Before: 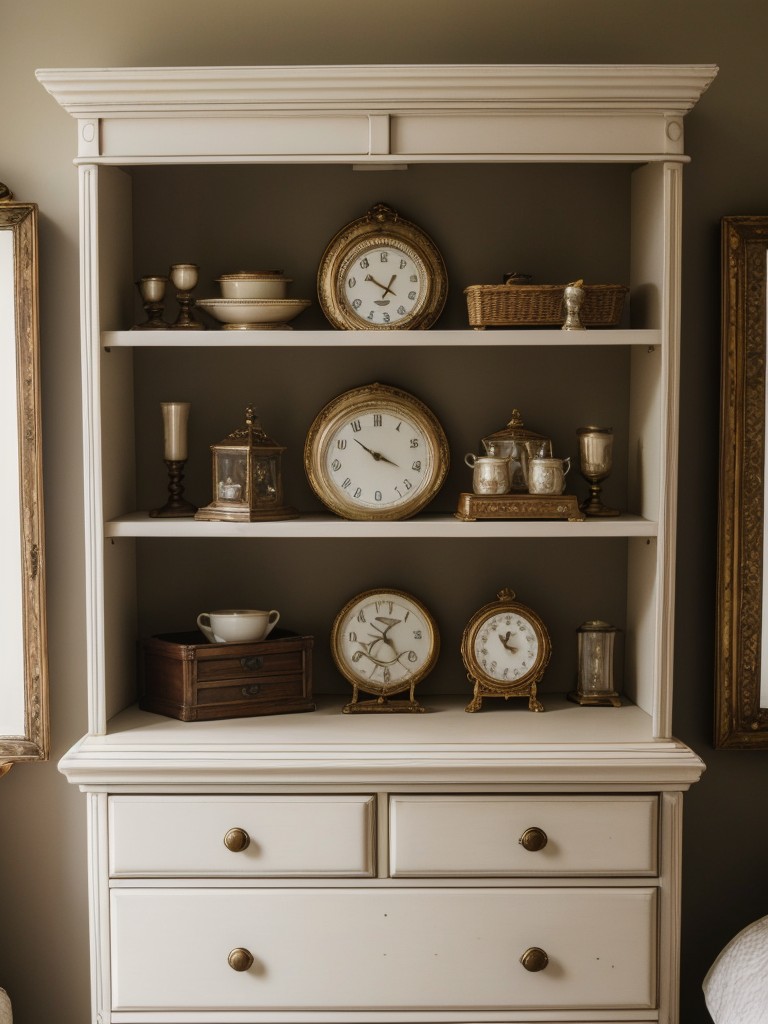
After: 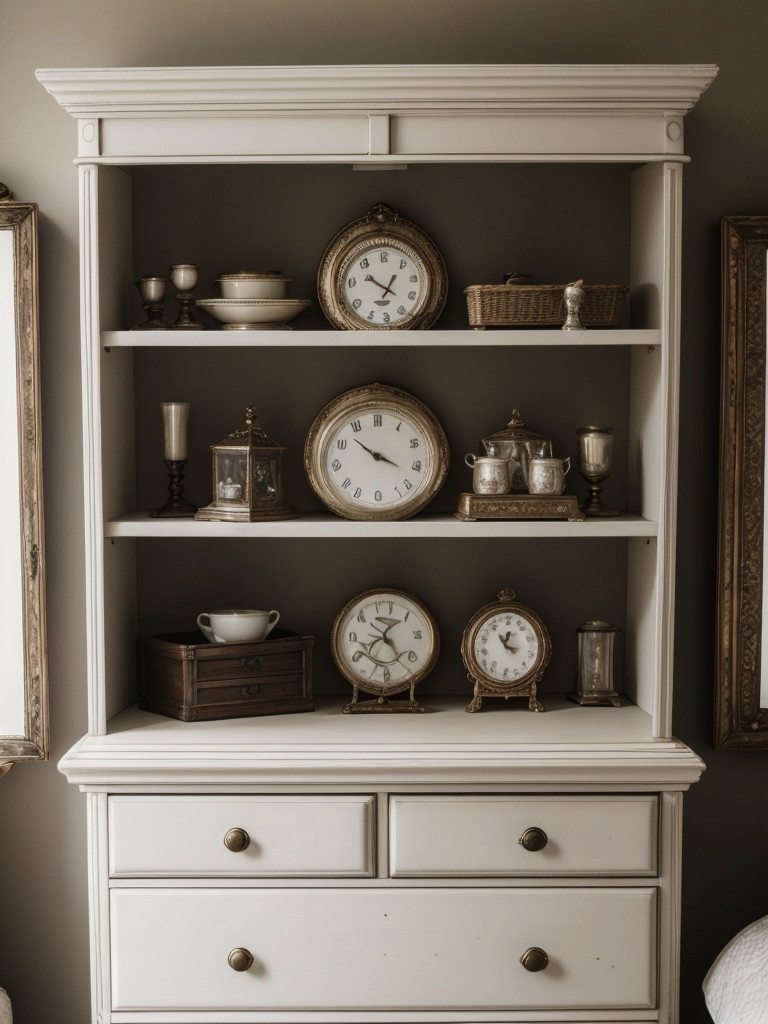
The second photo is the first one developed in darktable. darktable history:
contrast brightness saturation: contrast 0.1, saturation -0.36
white balance: emerald 1
